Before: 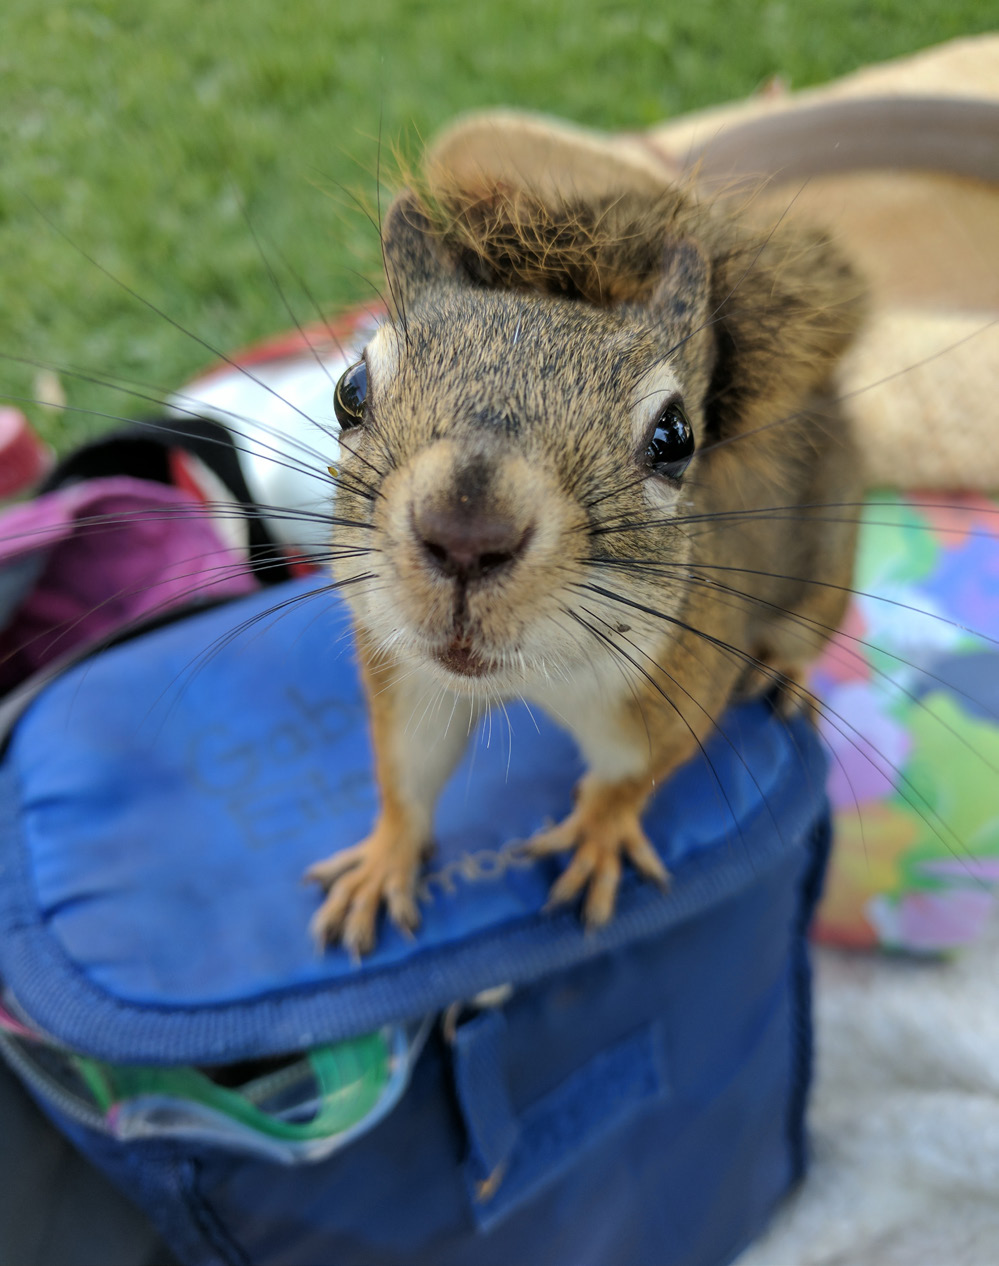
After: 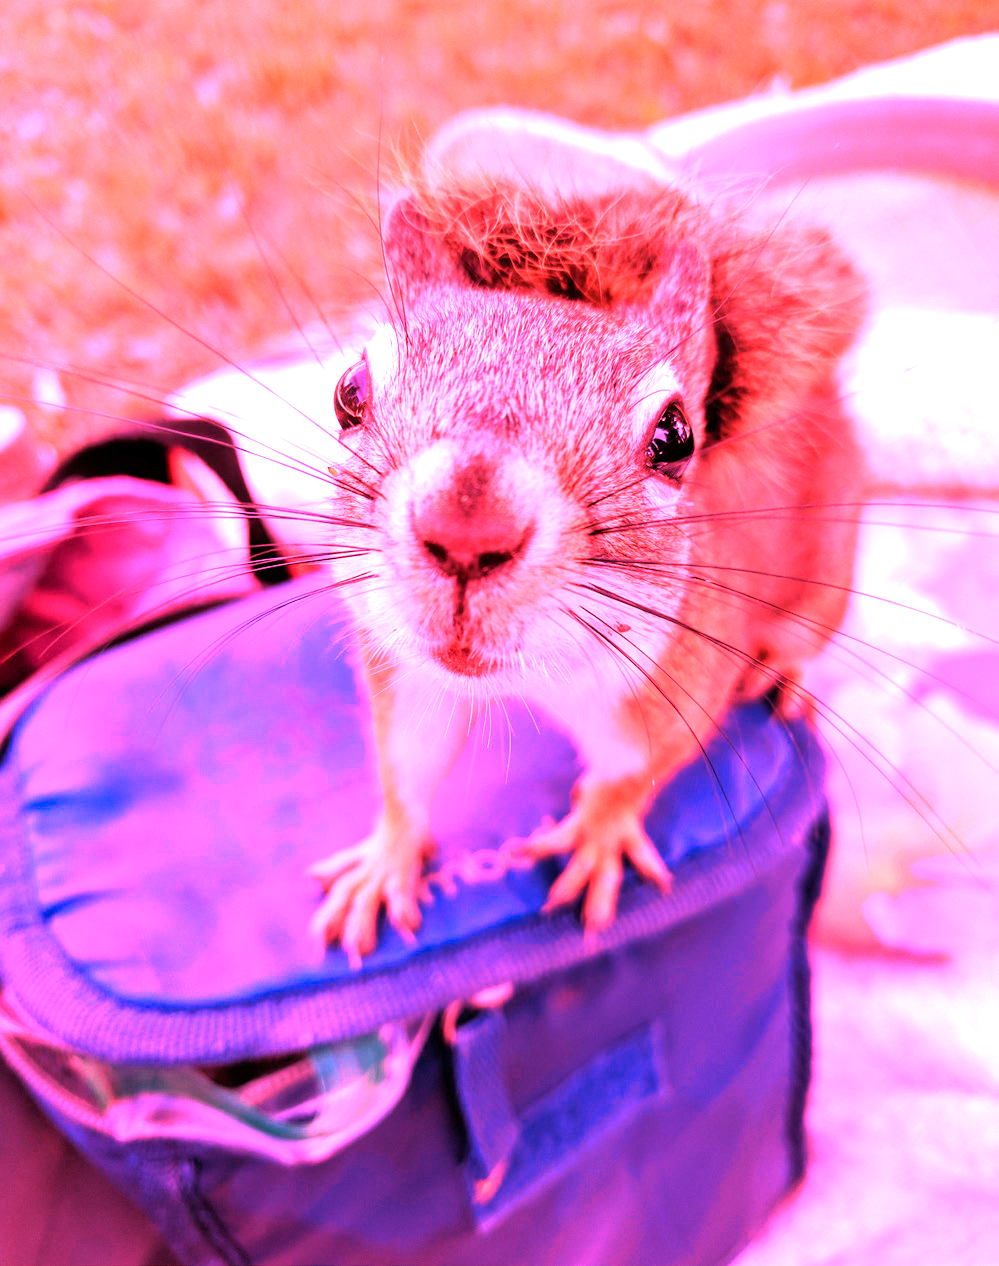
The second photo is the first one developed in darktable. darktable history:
white balance: red 4.26, blue 1.802
rgb levels: mode RGB, independent channels, levels [[0, 0.5, 1], [0, 0.521, 1], [0, 0.536, 1]]
color correction: highlights a* -9.73, highlights b* -21.22
